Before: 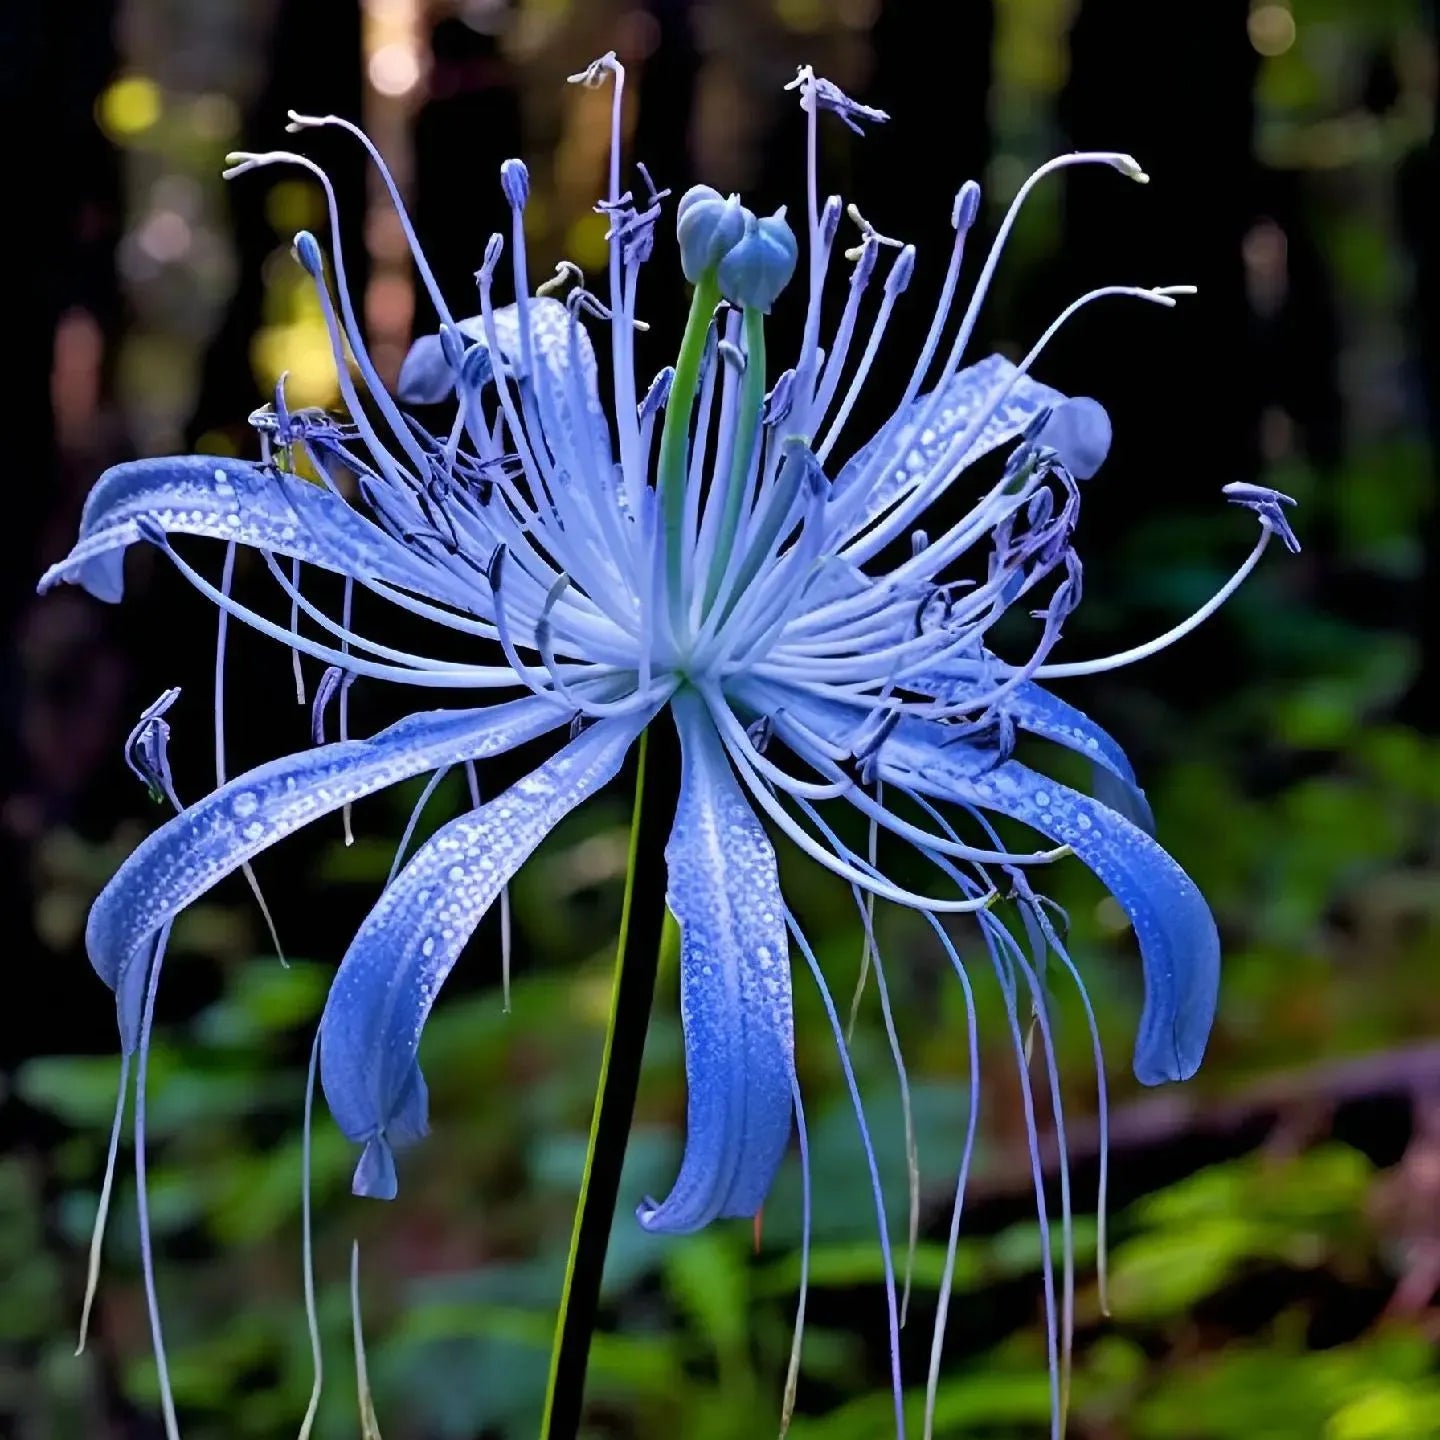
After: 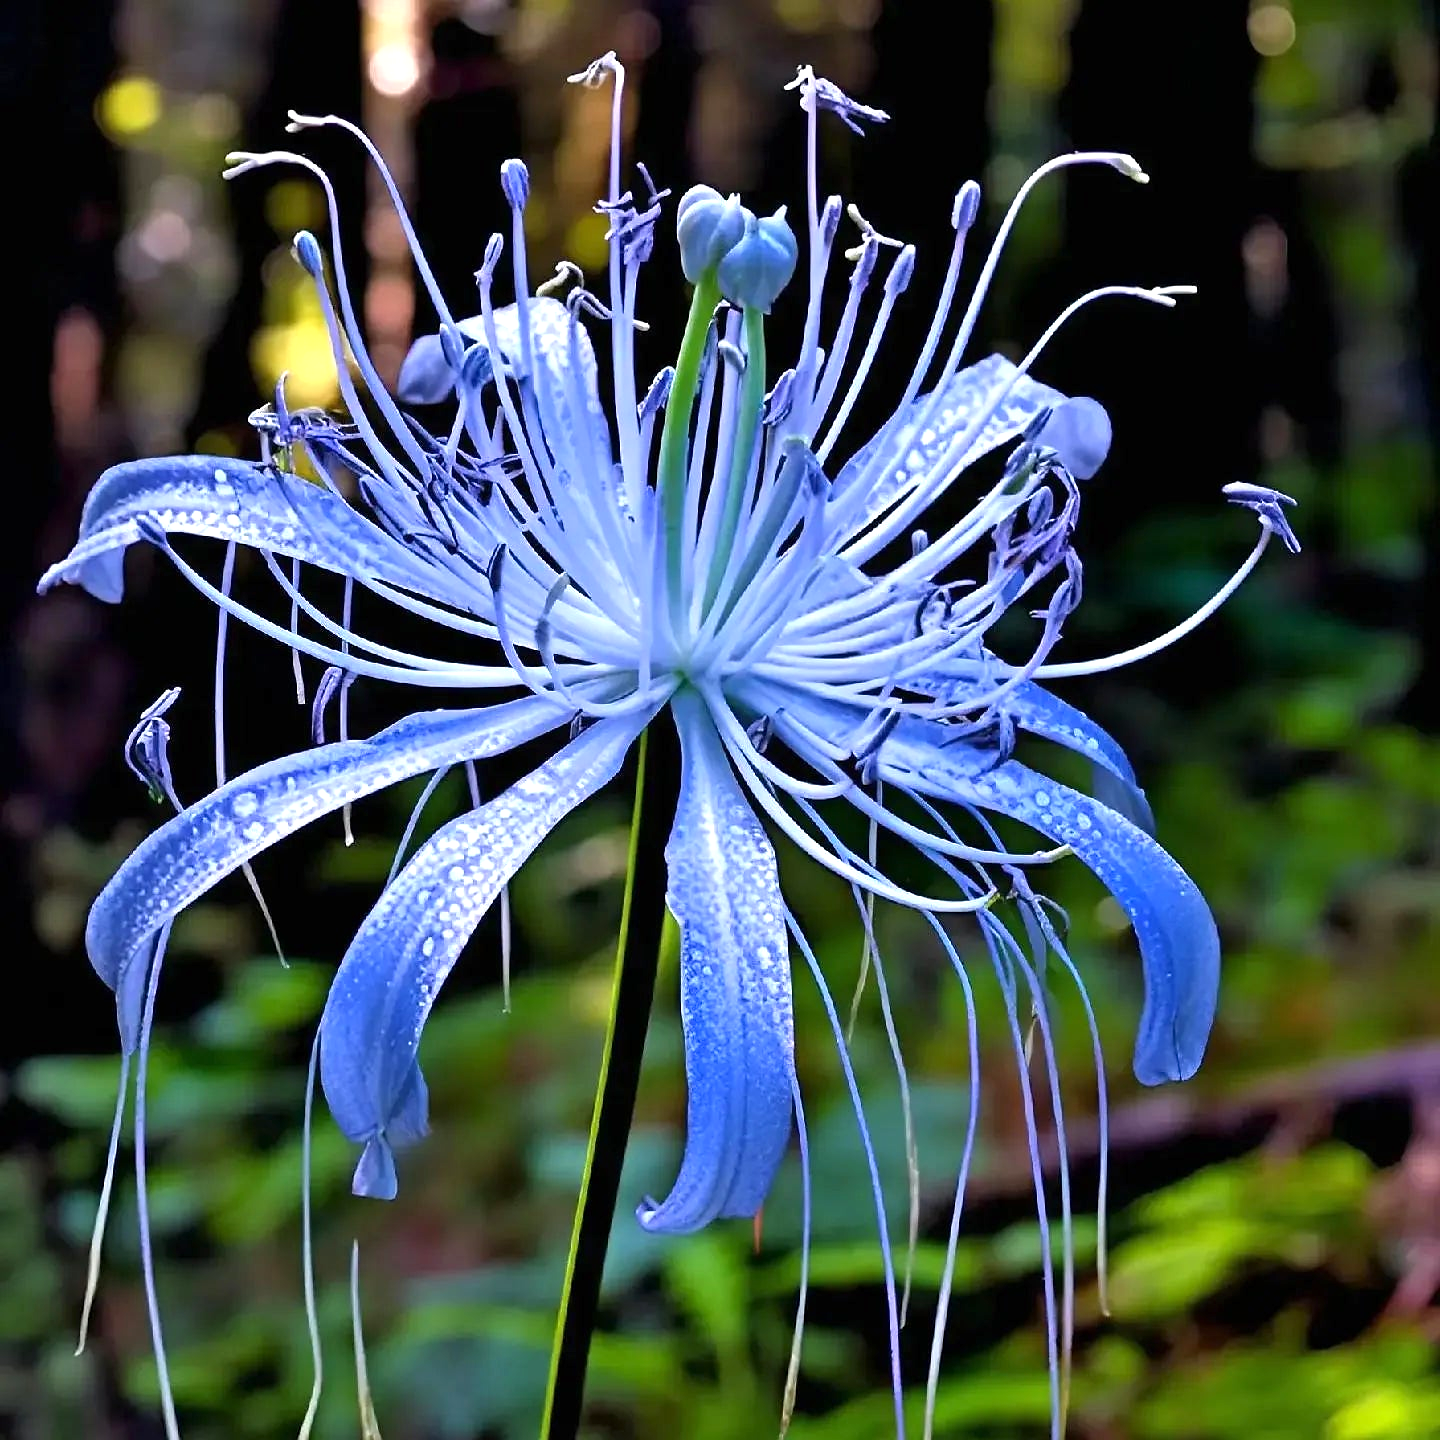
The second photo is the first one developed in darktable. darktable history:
exposure: exposure 0.6 EV, compensate highlight preservation false
sharpen: radius 1, threshold 1
